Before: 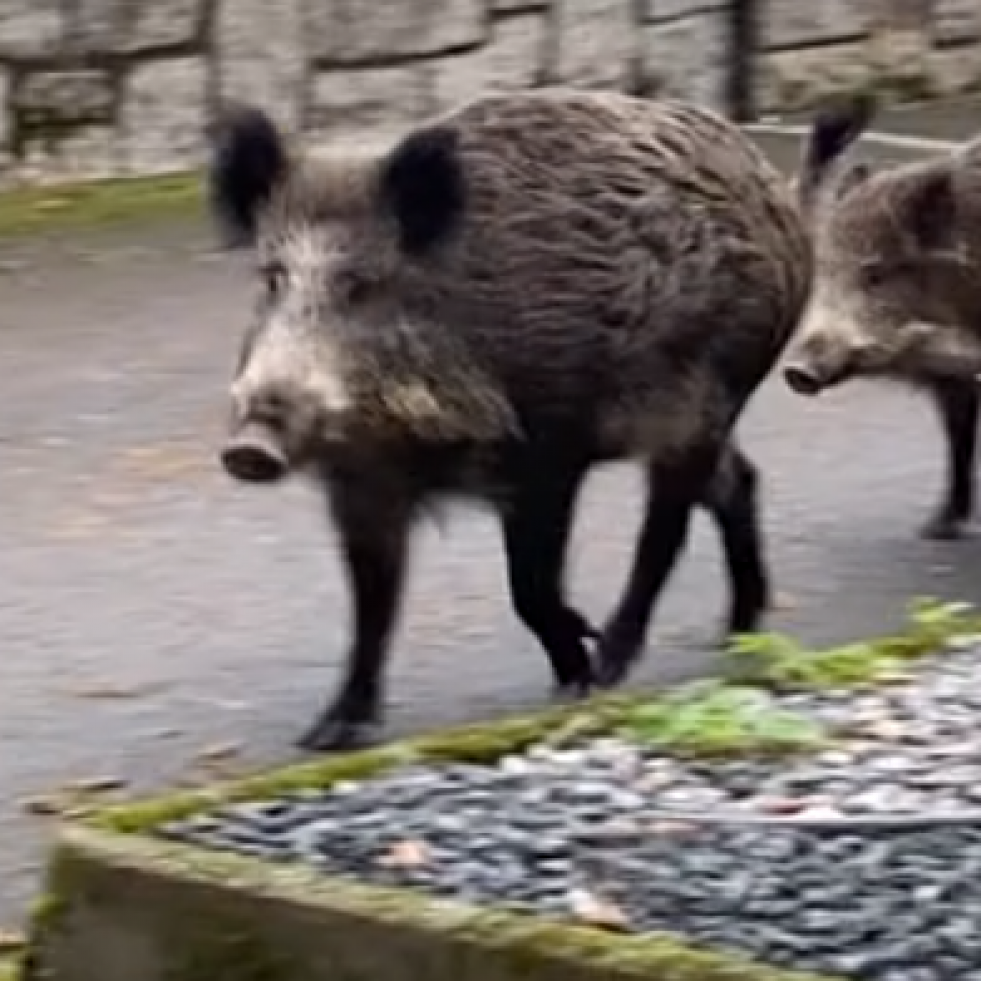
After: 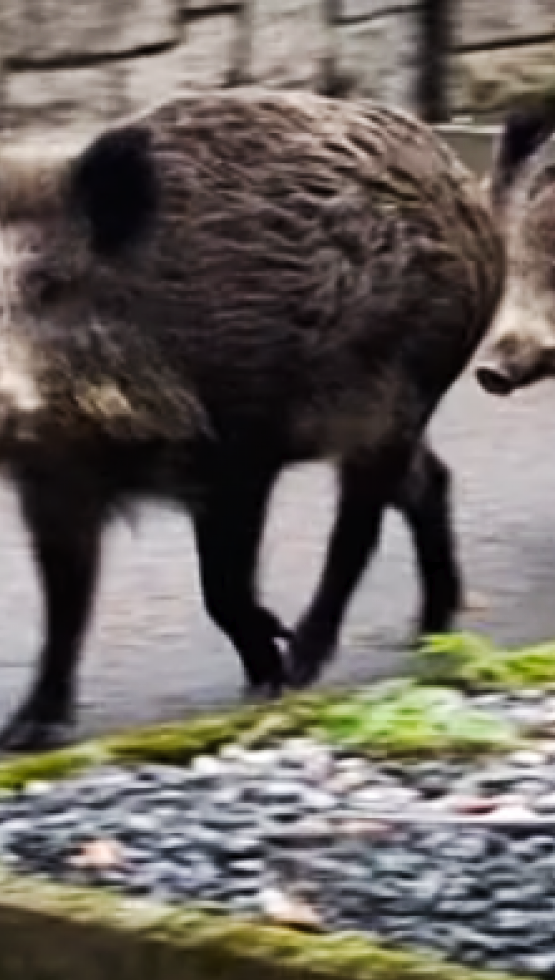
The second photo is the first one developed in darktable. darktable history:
tone curve: curves: ch0 [(0, 0) (0.003, 0.009) (0.011, 0.013) (0.025, 0.019) (0.044, 0.029) (0.069, 0.04) (0.1, 0.053) (0.136, 0.08) (0.177, 0.114) (0.224, 0.151) (0.277, 0.207) (0.335, 0.267) (0.399, 0.35) (0.468, 0.442) (0.543, 0.545) (0.623, 0.656) (0.709, 0.752) (0.801, 0.843) (0.898, 0.932) (1, 1)], preserve colors none
crop: left 31.458%, top 0%, right 11.876%
